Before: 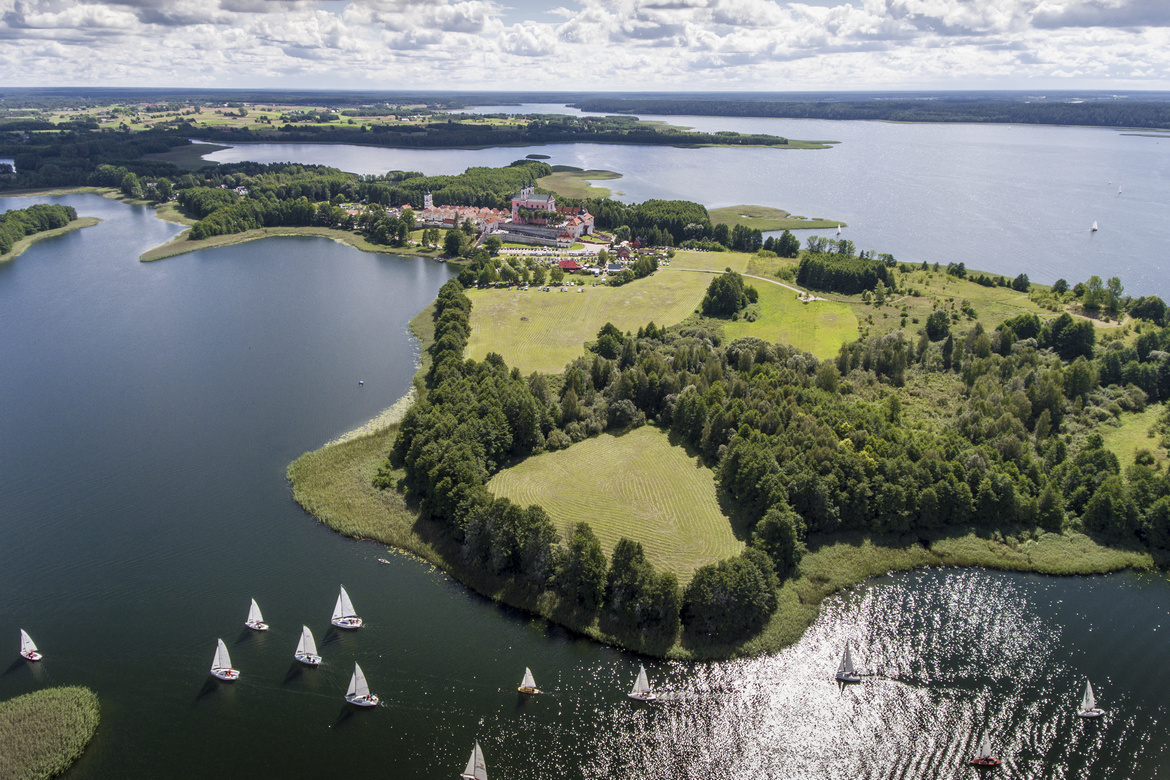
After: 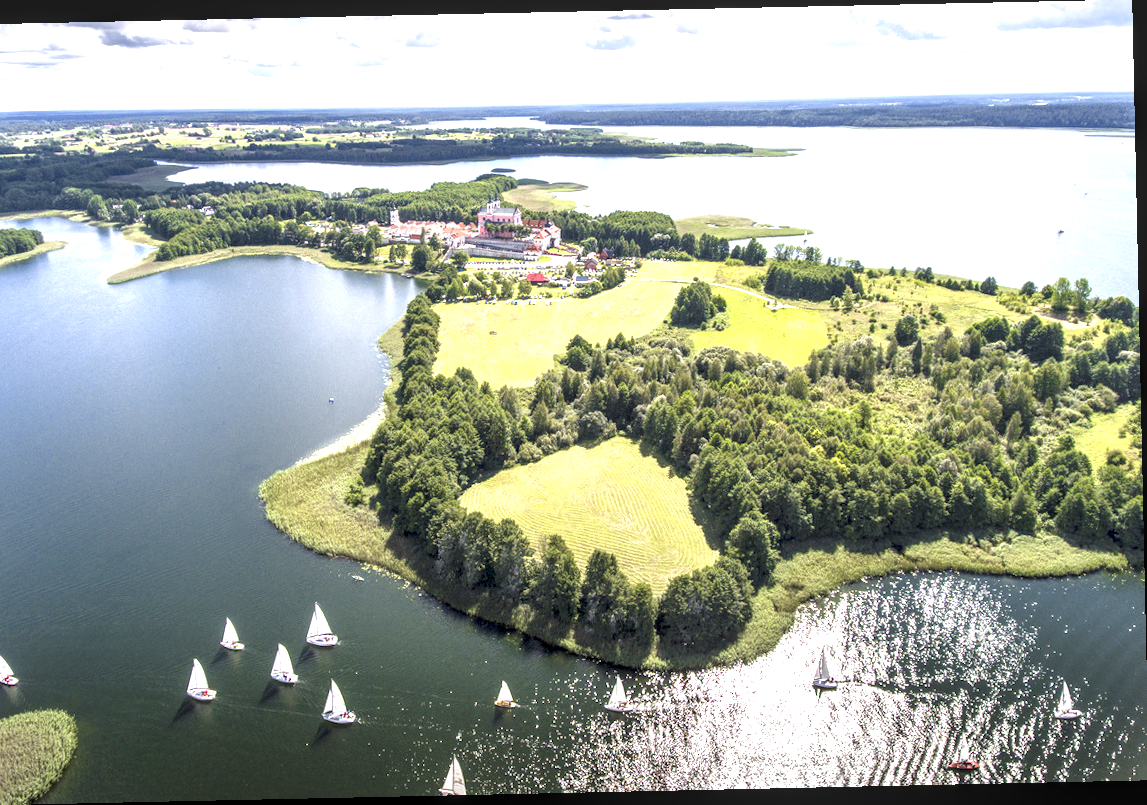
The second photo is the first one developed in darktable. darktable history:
local contrast: on, module defaults
rotate and perspective: rotation -1.24°, automatic cropping off
exposure: black level correction 0, exposure 1.45 EV, compensate exposure bias true, compensate highlight preservation false
crop and rotate: left 3.238%
